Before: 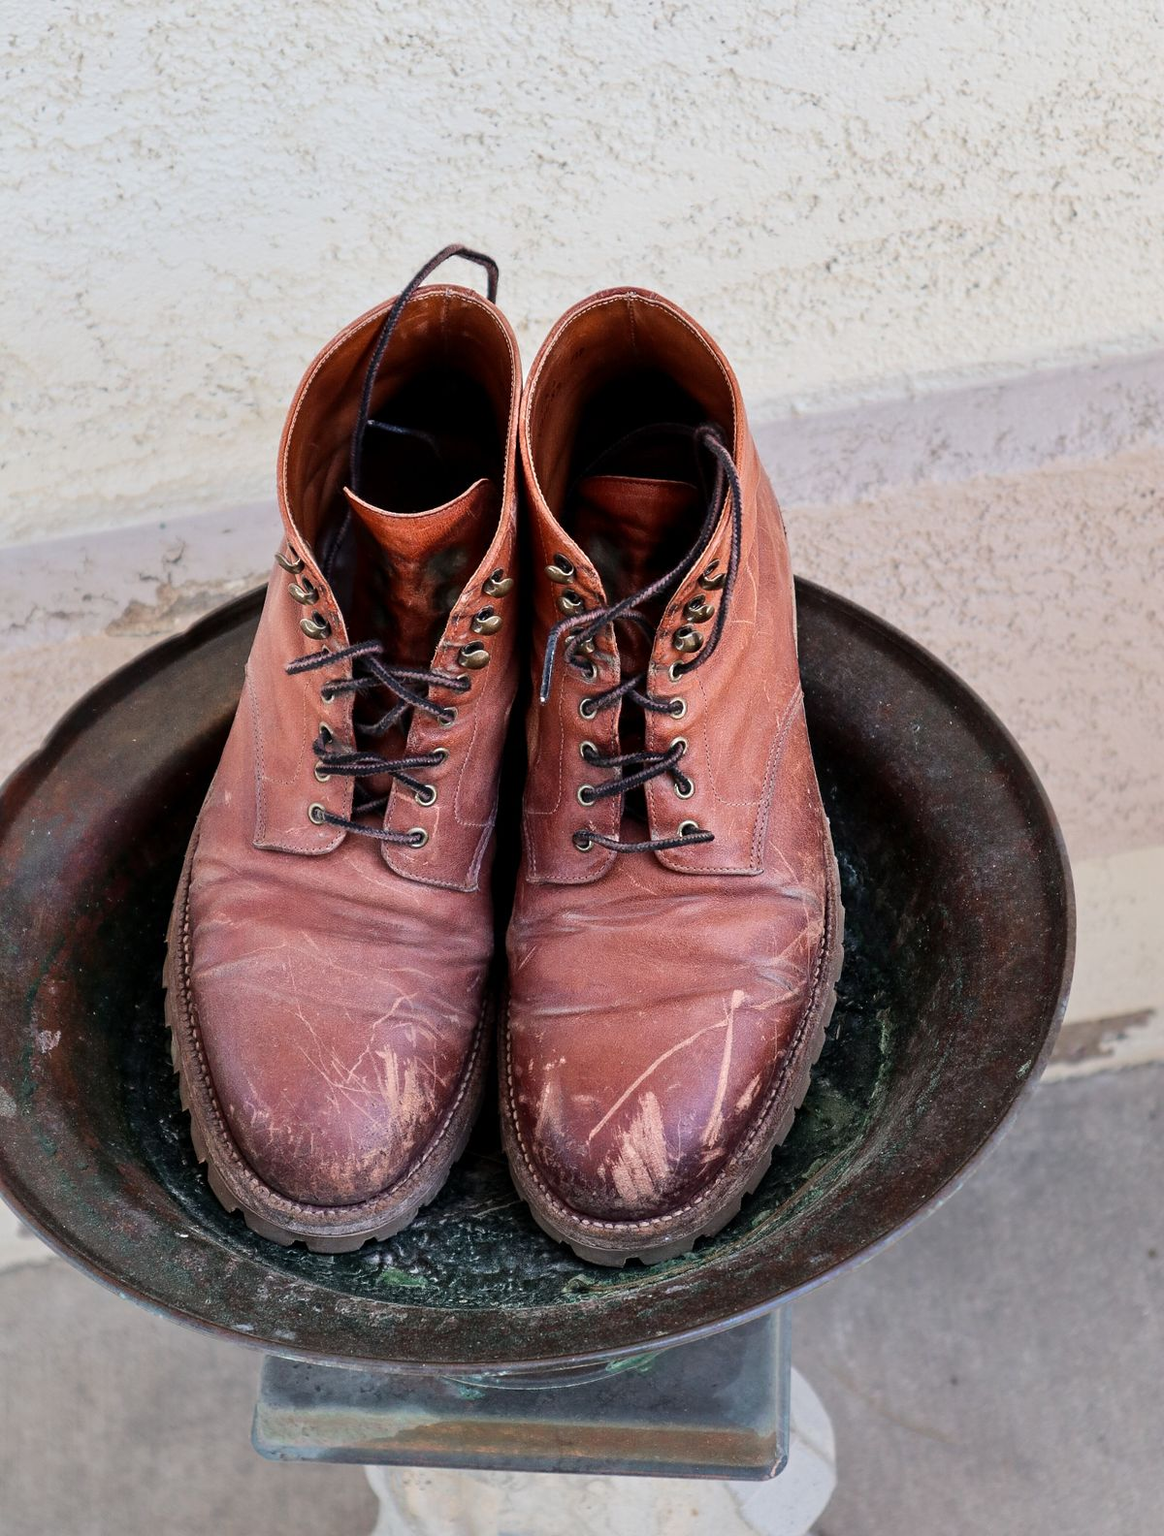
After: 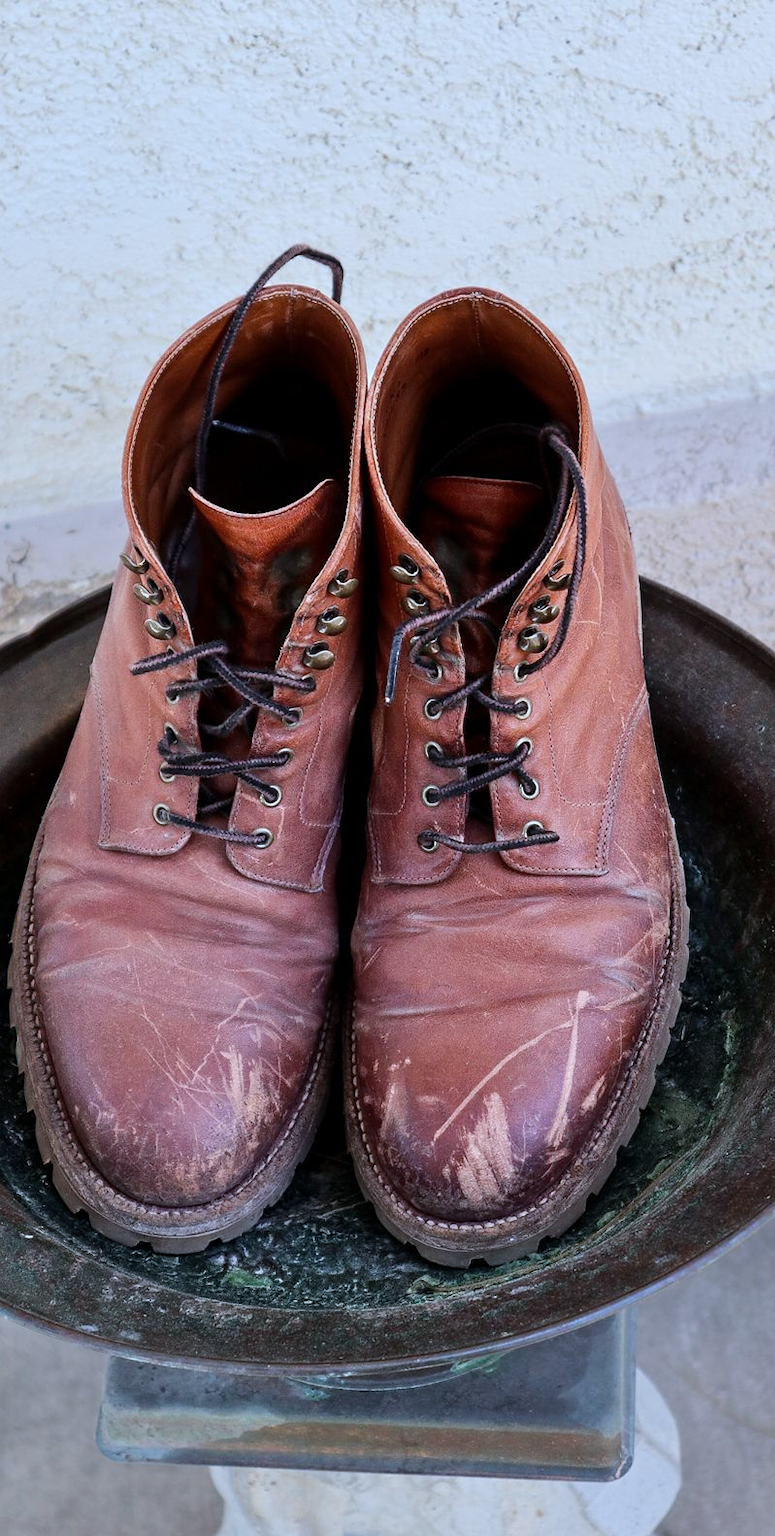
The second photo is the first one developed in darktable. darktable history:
crop and rotate: left 13.342%, right 19.991%
white balance: red 0.924, blue 1.095
